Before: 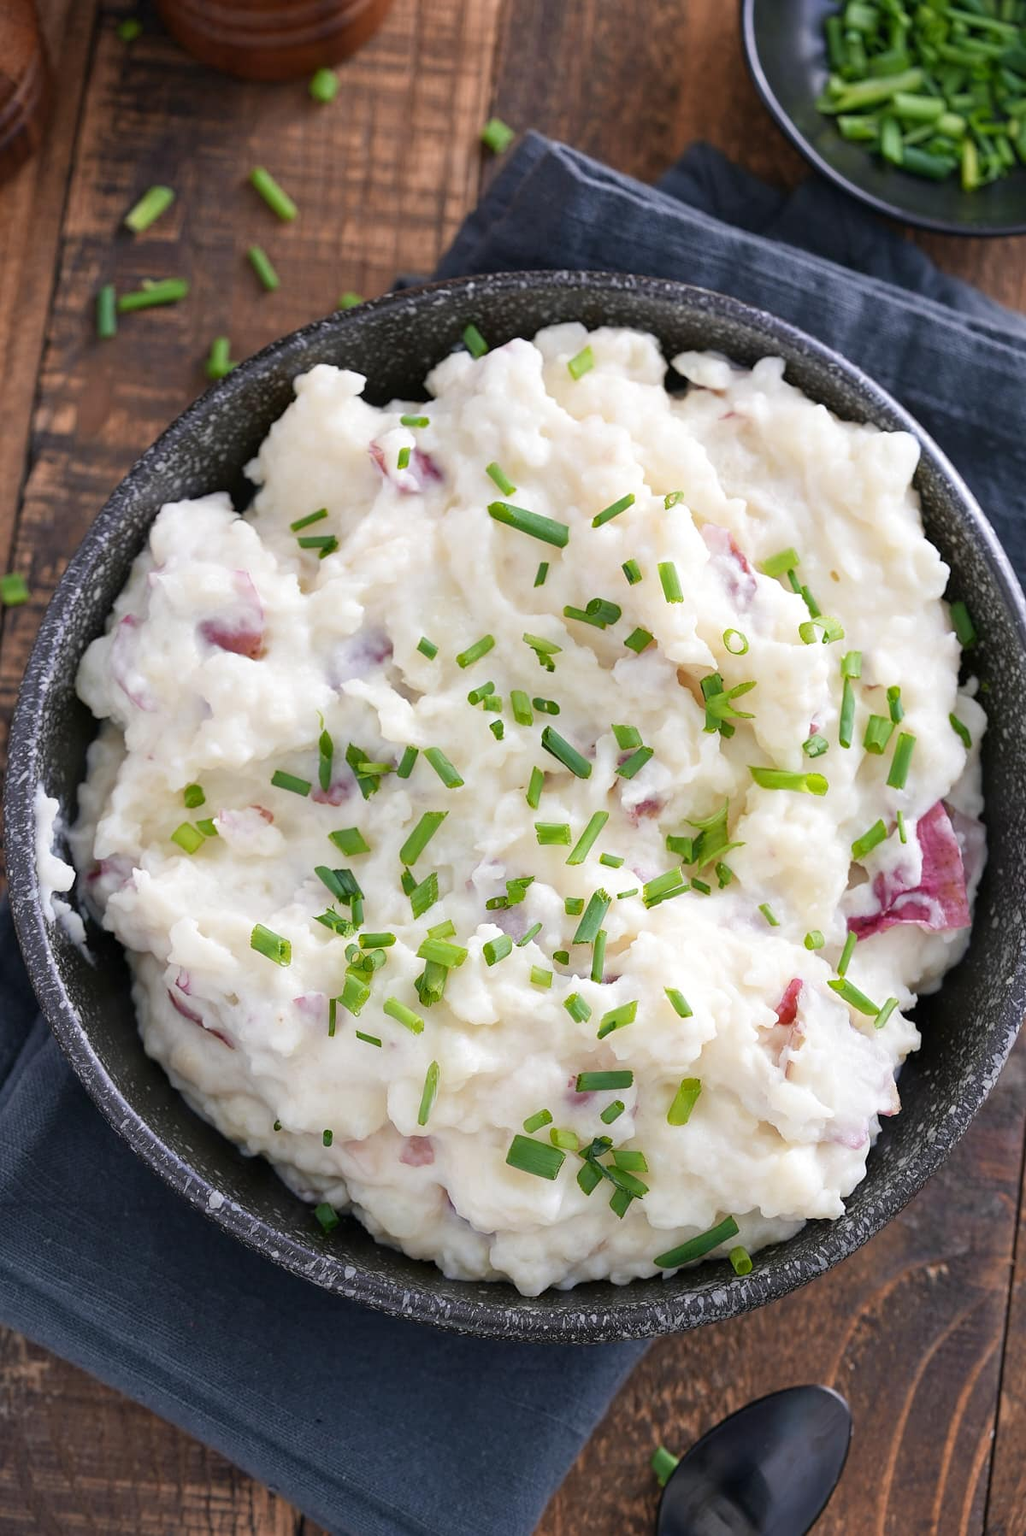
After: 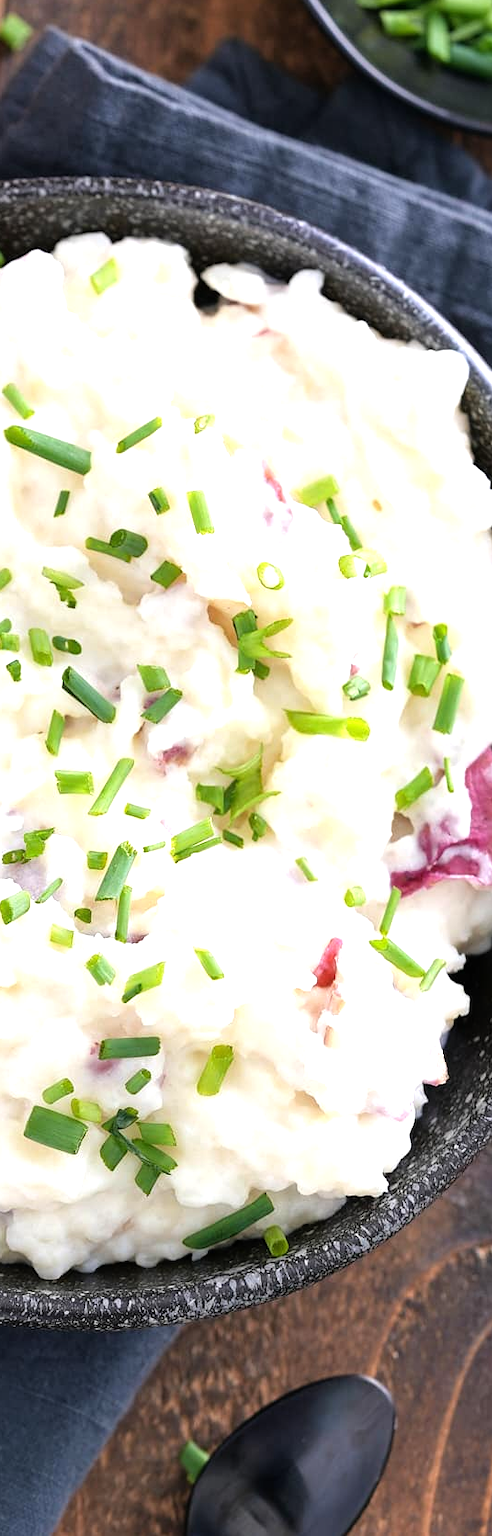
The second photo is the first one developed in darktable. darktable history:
crop: left 47.197%, top 6.92%, right 8.061%
tone equalizer: -8 EV -0.742 EV, -7 EV -0.678 EV, -6 EV -0.634 EV, -5 EV -0.362 EV, -3 EV 0.403 EV, -2 EV 0.6 EV, -1 EV 0.686 EV, +0 EV 0.773 EV
